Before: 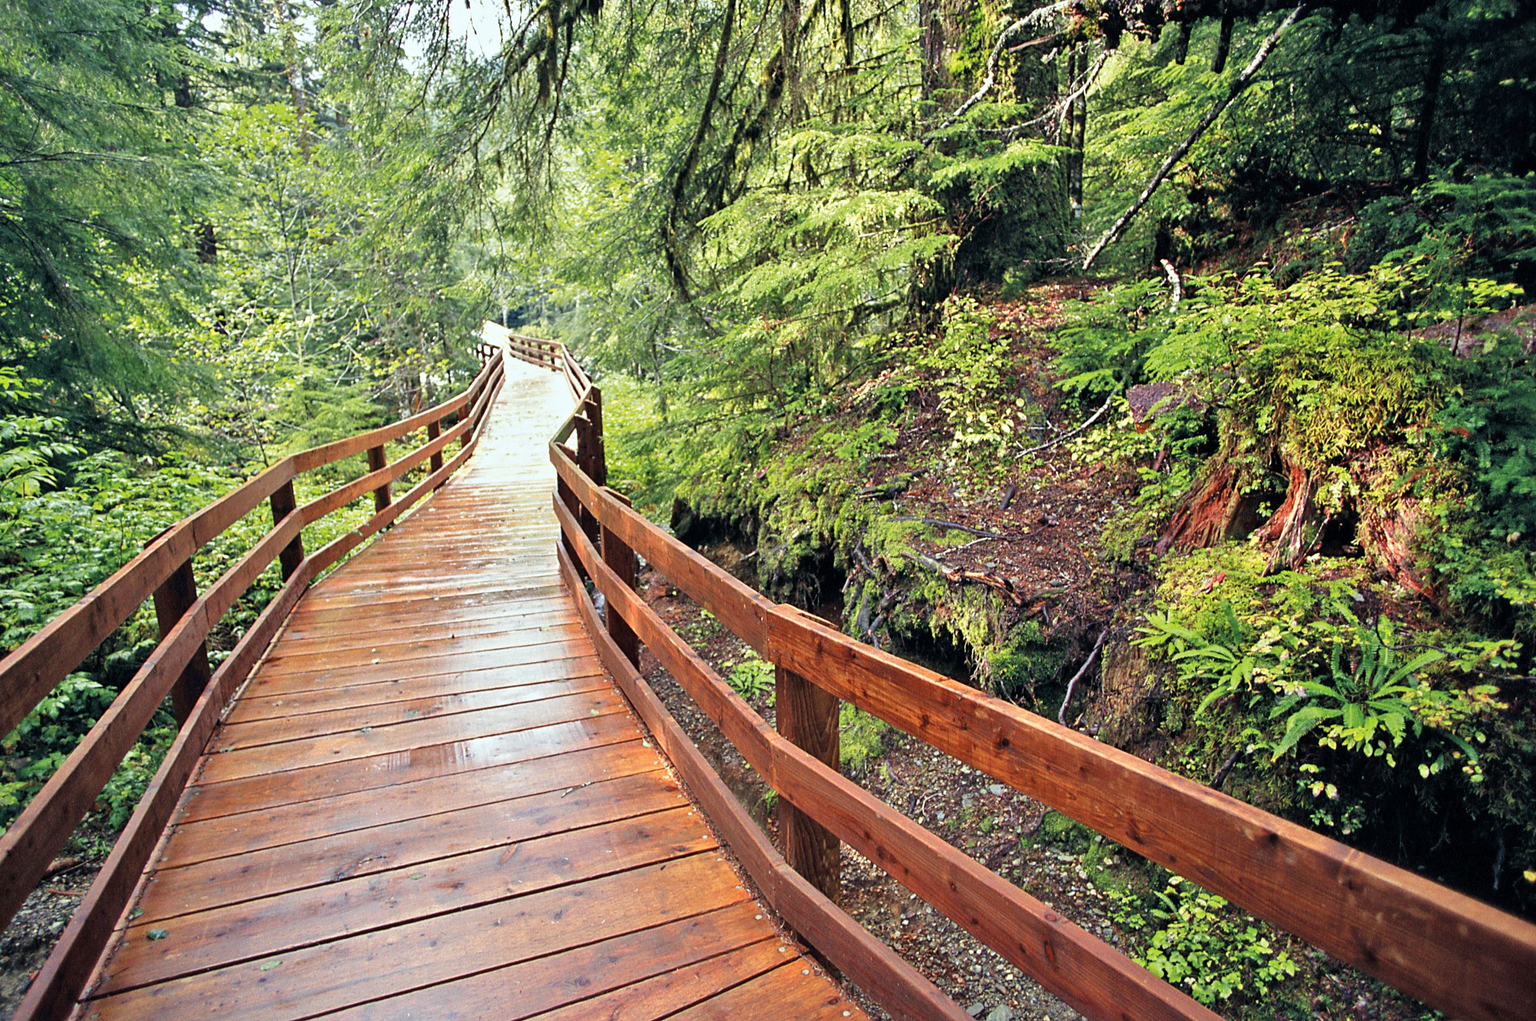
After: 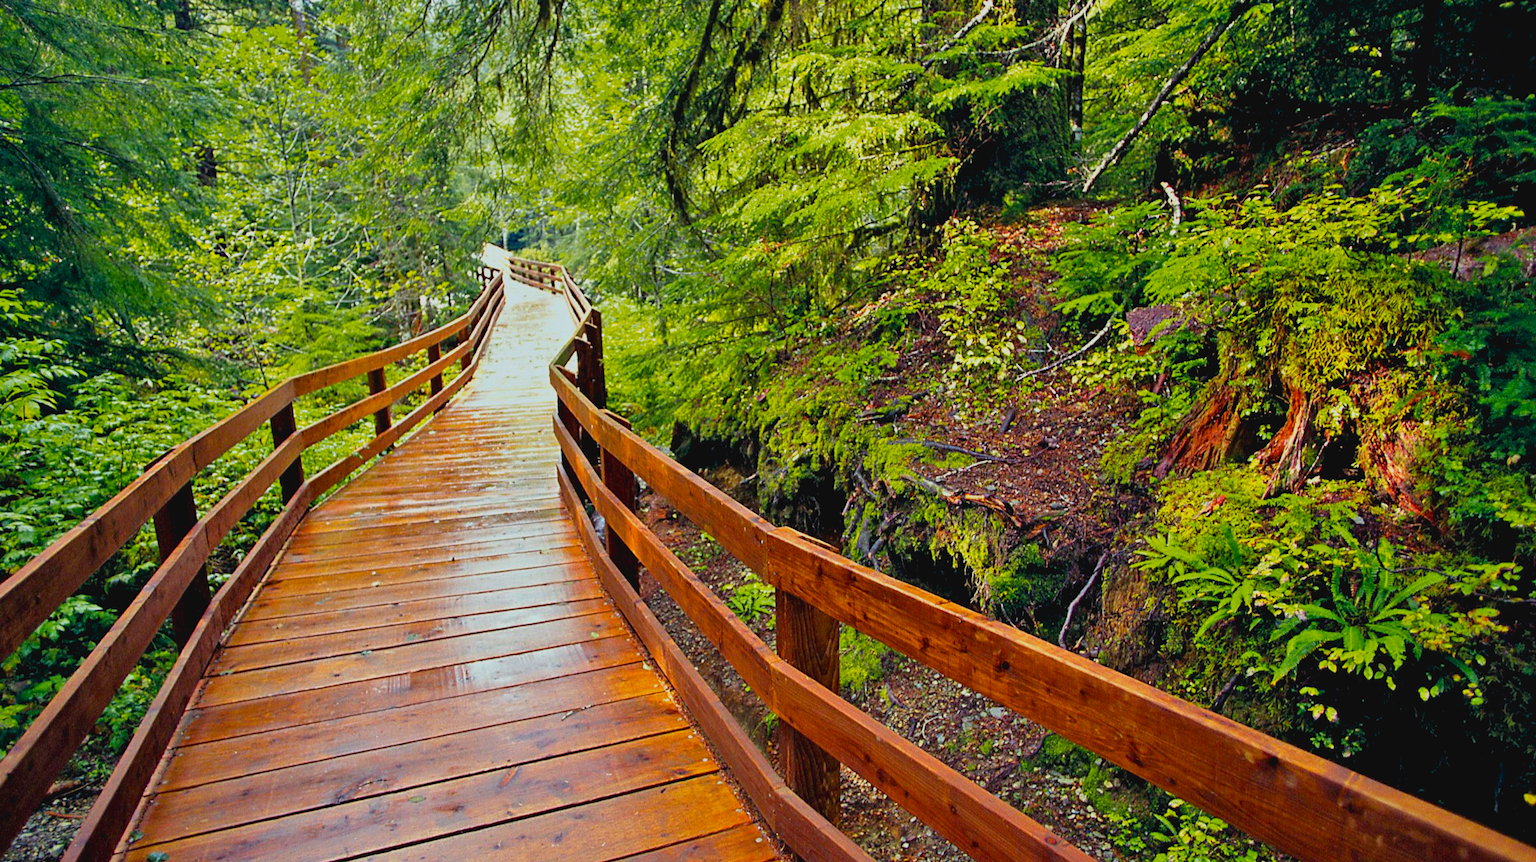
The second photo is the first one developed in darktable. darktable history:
crop: top 7.625%, bottom 7.889%
exposure: black level correction 0.011, exposure -0.481 EV, compensate highlight preservation false
color balance rgb: global offset › luminance 0.479%, global offset › hue 57.84°, linear chroma grading › global chroma 23.051%, perceptual saturation grading › global saturation 25.279%, global vibrance 20%
